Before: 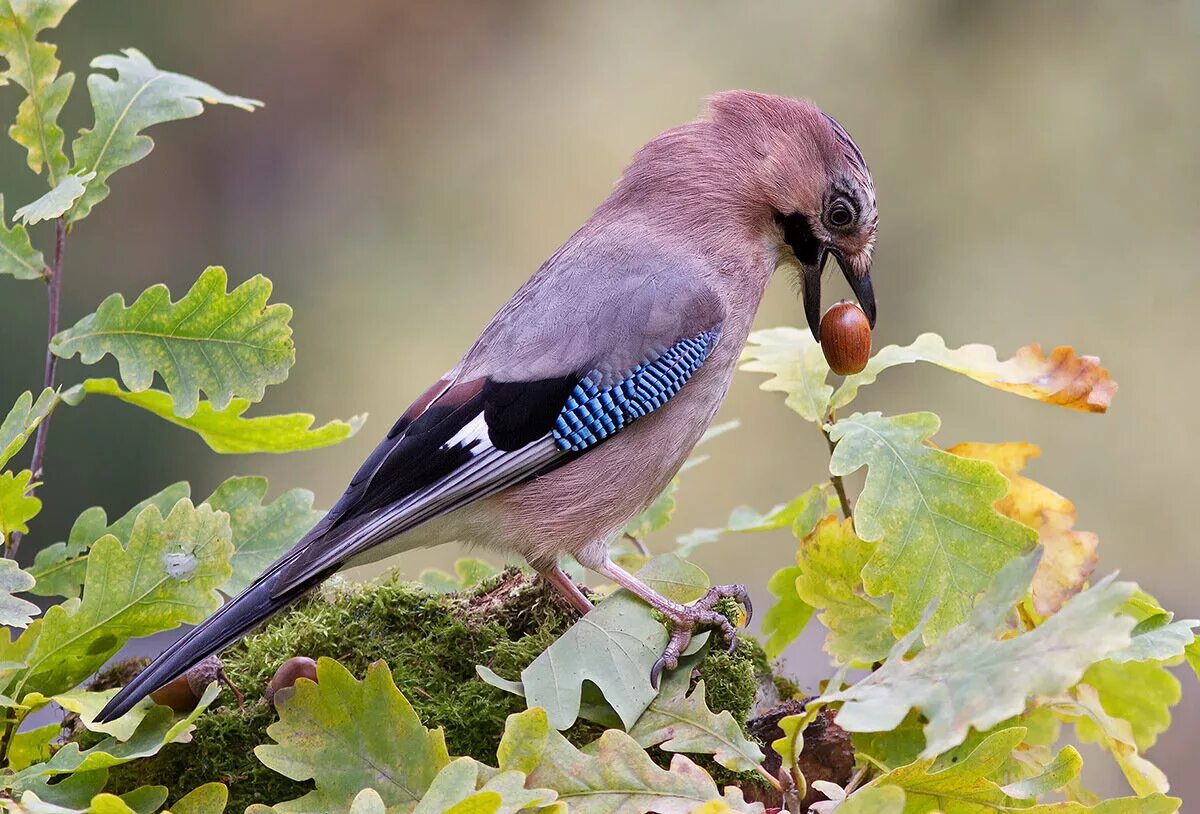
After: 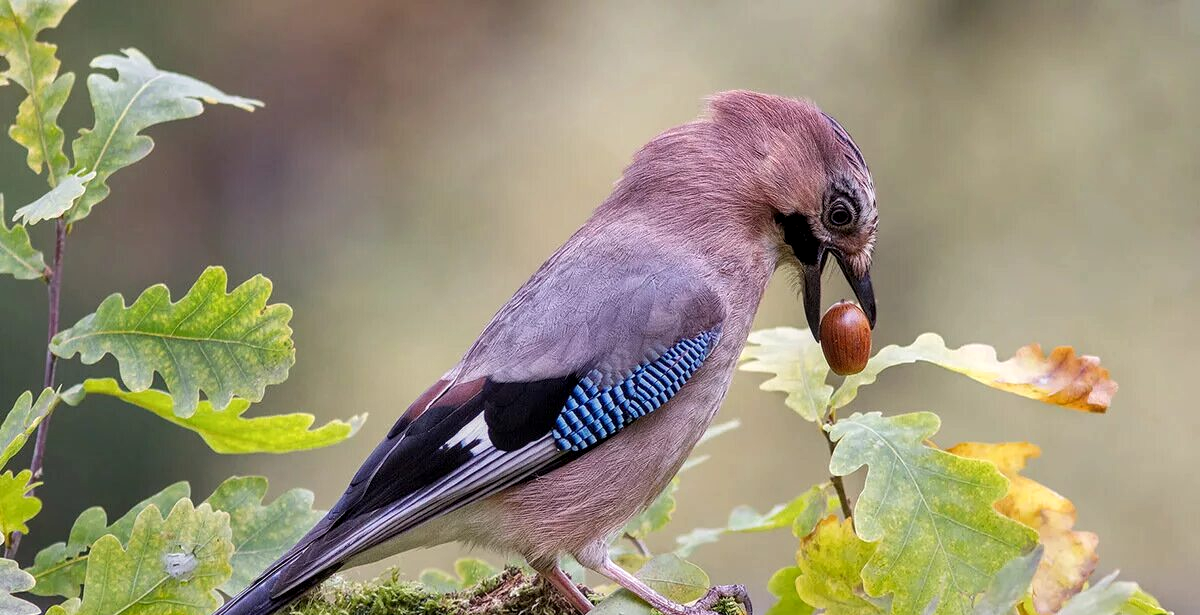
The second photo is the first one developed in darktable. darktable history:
local contrast: on, module defaults
crop: bottom 24.412%
